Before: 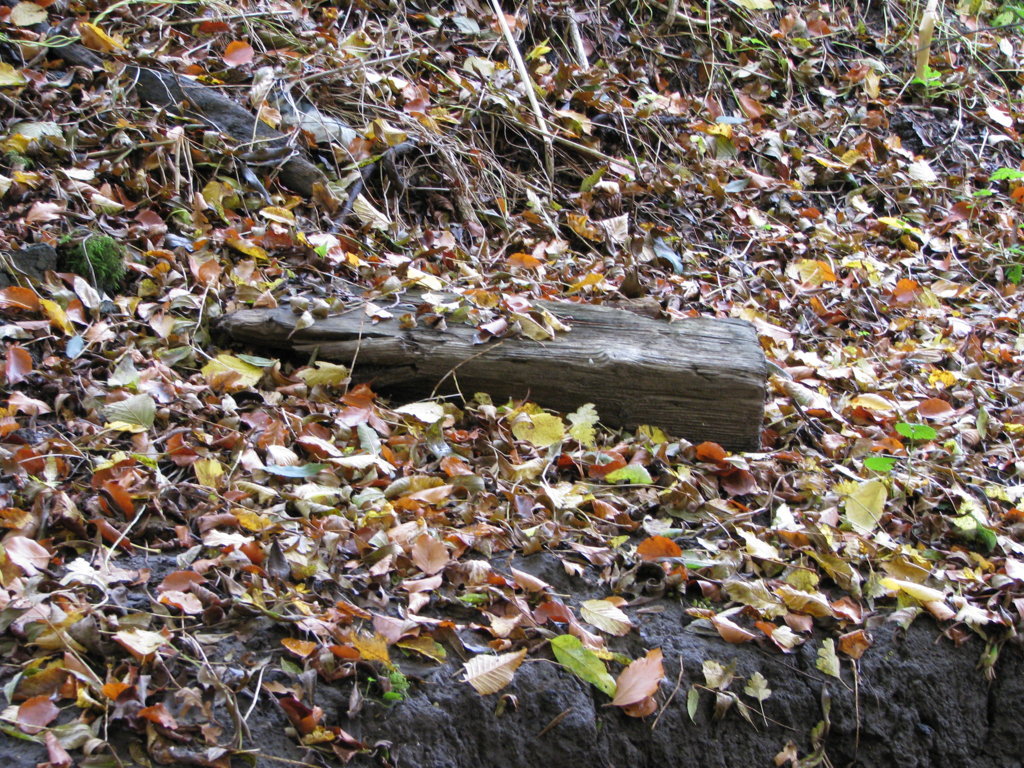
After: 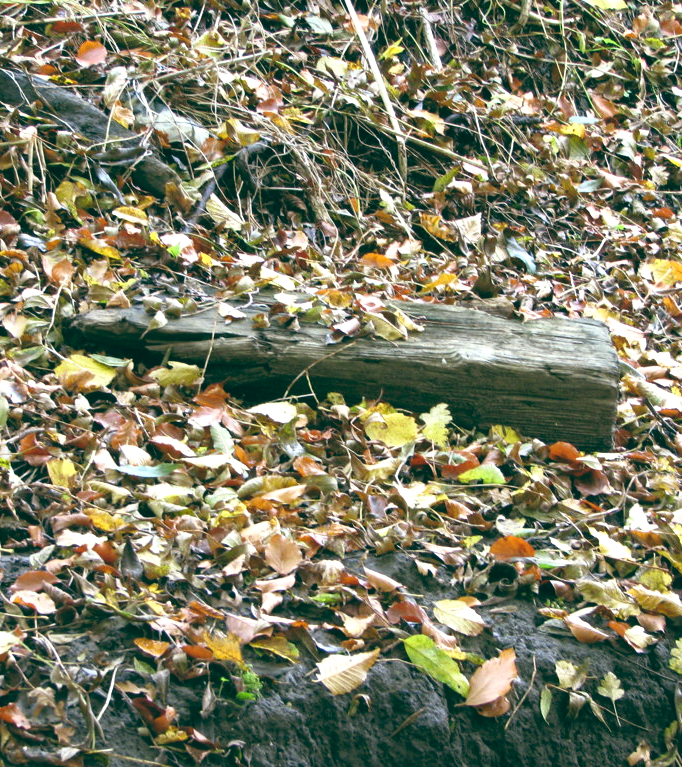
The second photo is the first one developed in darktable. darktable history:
shadows and highlights: shadows 0, highlights 40
color balance: lift [1.005, 0.99, 1.007, 1.01], gamma [1, 1.034, 1.032, 0.966], gain [0.873, 1.055, 1.067, 0.933]
crop and rotate: left 14.436%, right 18.898%
exposure: exposure 0.636 EV, compensate highlight preservation false
